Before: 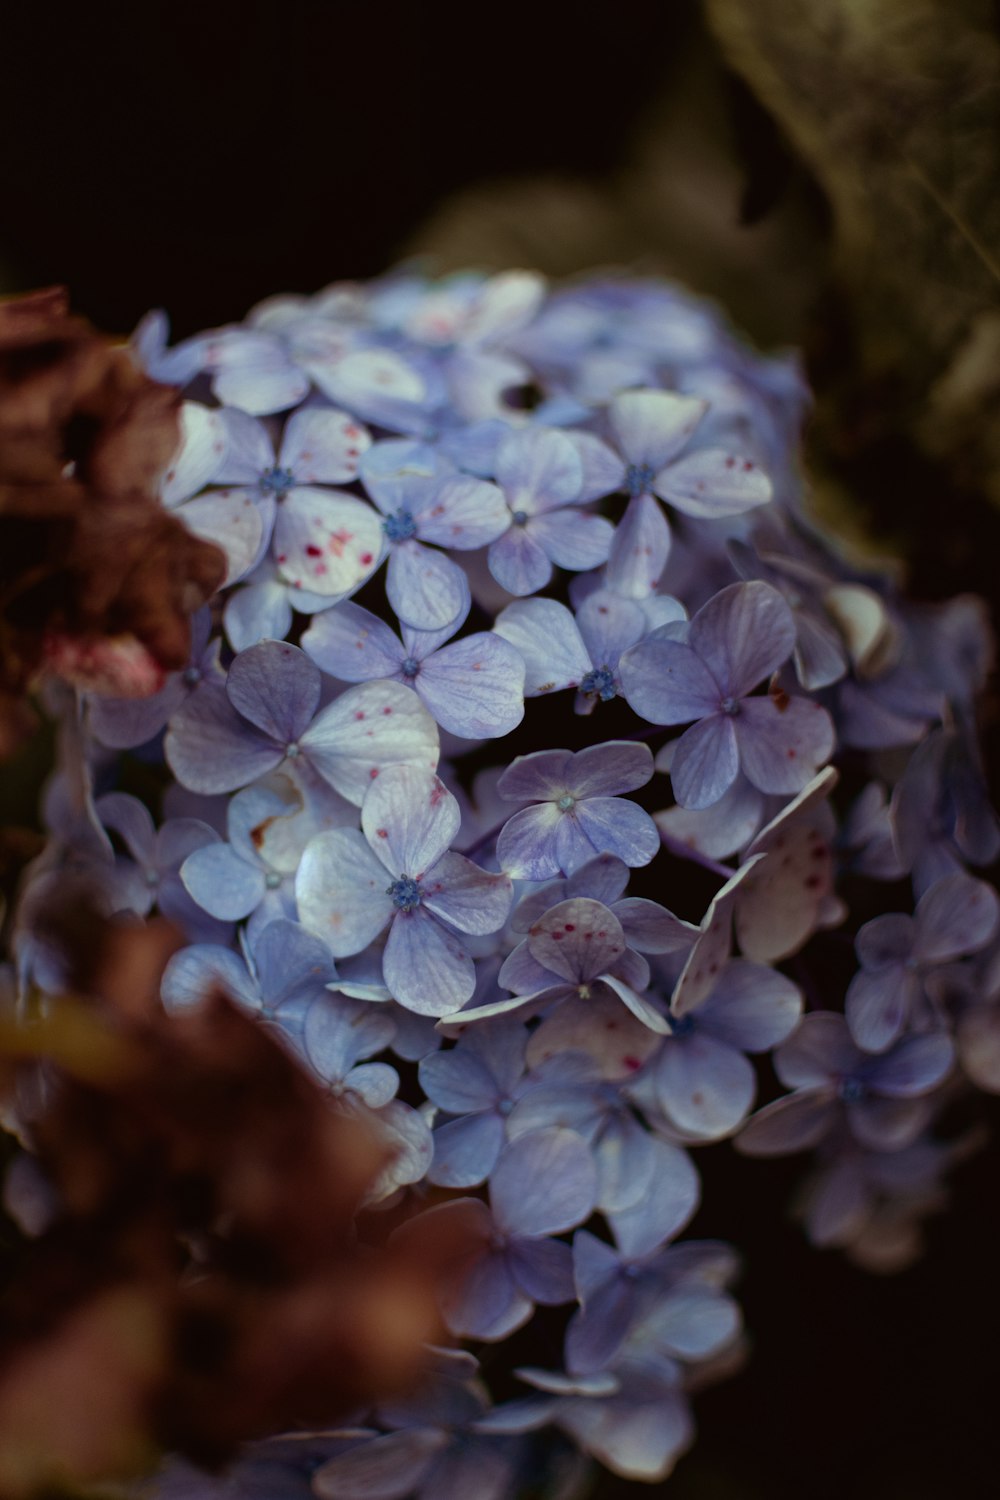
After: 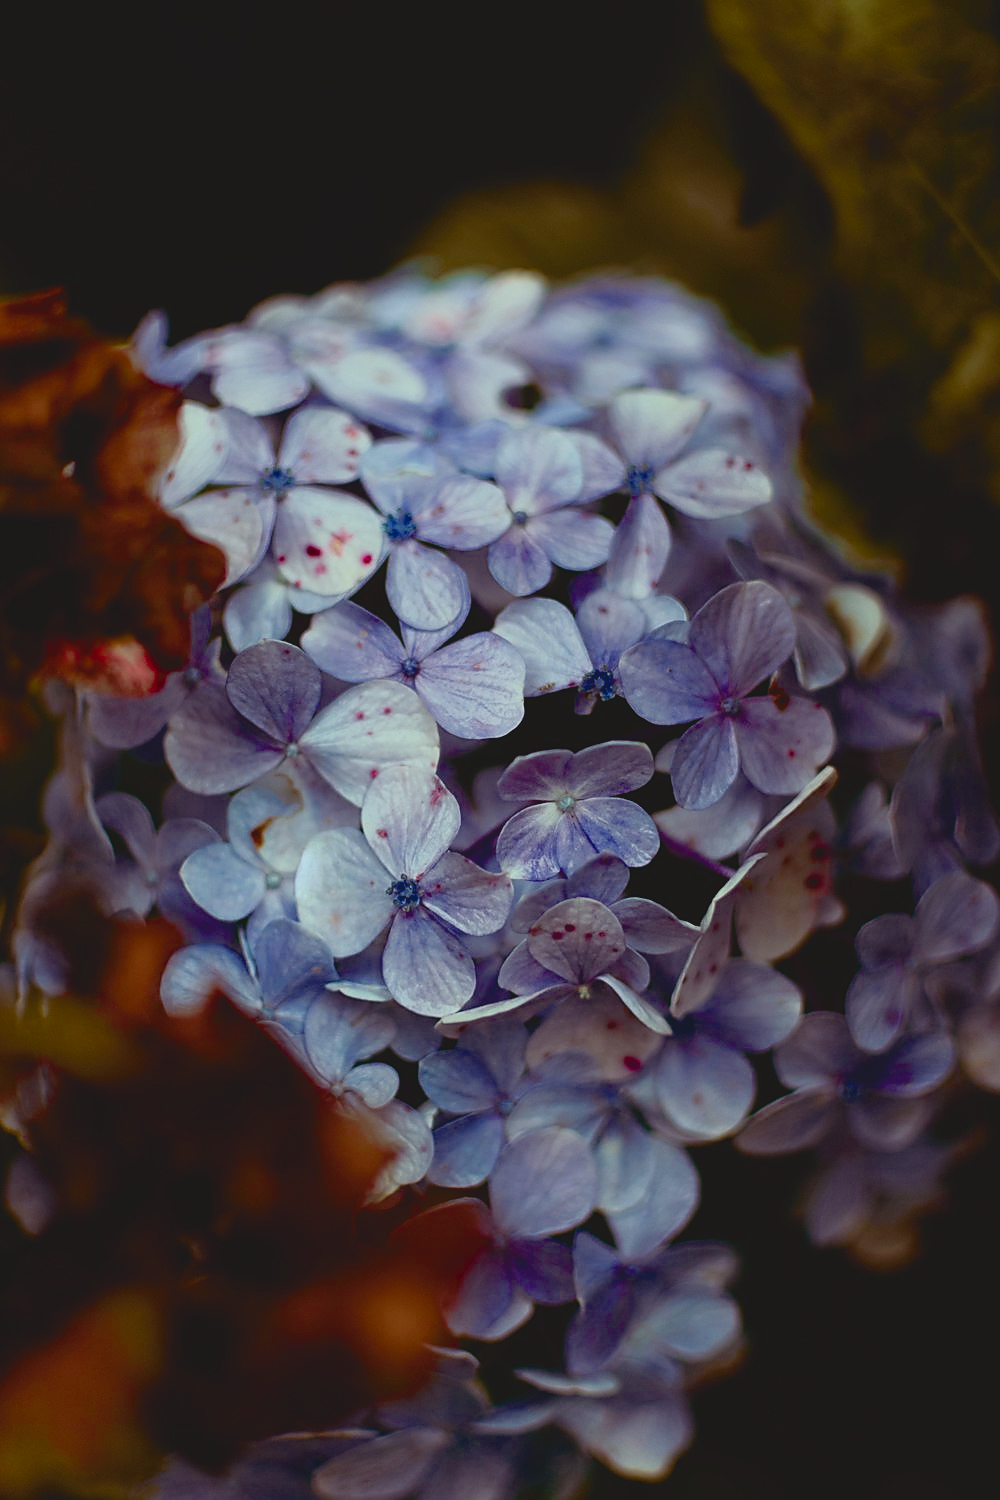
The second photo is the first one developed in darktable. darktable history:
sharpen: radius 1.42, amount 1.265, threshold 0.801
color balance rgb: perceptual saturation grading › global saturation 20%, perceptual saturation grading › highlights -24.96%, perceptual saturation grading › shadows 24.882%, saturation formula JzAzBz (2021)
levels: gray 59.4%
contrast brightness saturation: contrast -0.277
tone curve: curves: ch0 [(0, 0.008) (0.081, 0.044) (0.177, 0.123) (0.283, 0.253) (0.427, 0.441) (0.495, 0.524) (0.661, 0.756) (0.796, 0.859) (1, 0.951)]; ch1 [(0, 0) (0.161, 0.092) (0.35, 0.33) (0.392, 0.392) (0.427, 0.426) (0.479, 0.472) (0.505, 0.5) (0.521, 0.519) (0.567, 0.556) (0.583, 0.588) (0.625, 0.627) (0.678, 0.733) (1, 1)]; ch2 [(0, 0) (0.346, 0.362) (0.404, 0.427) (0.502, 0.499) (0.523, 0.522) (0.544, 0.561) (0.58, 0.59) (0.629, 0.642) (0.717, 0.678) (1, 1)], color space Lab, independent channels, preserve colors none
